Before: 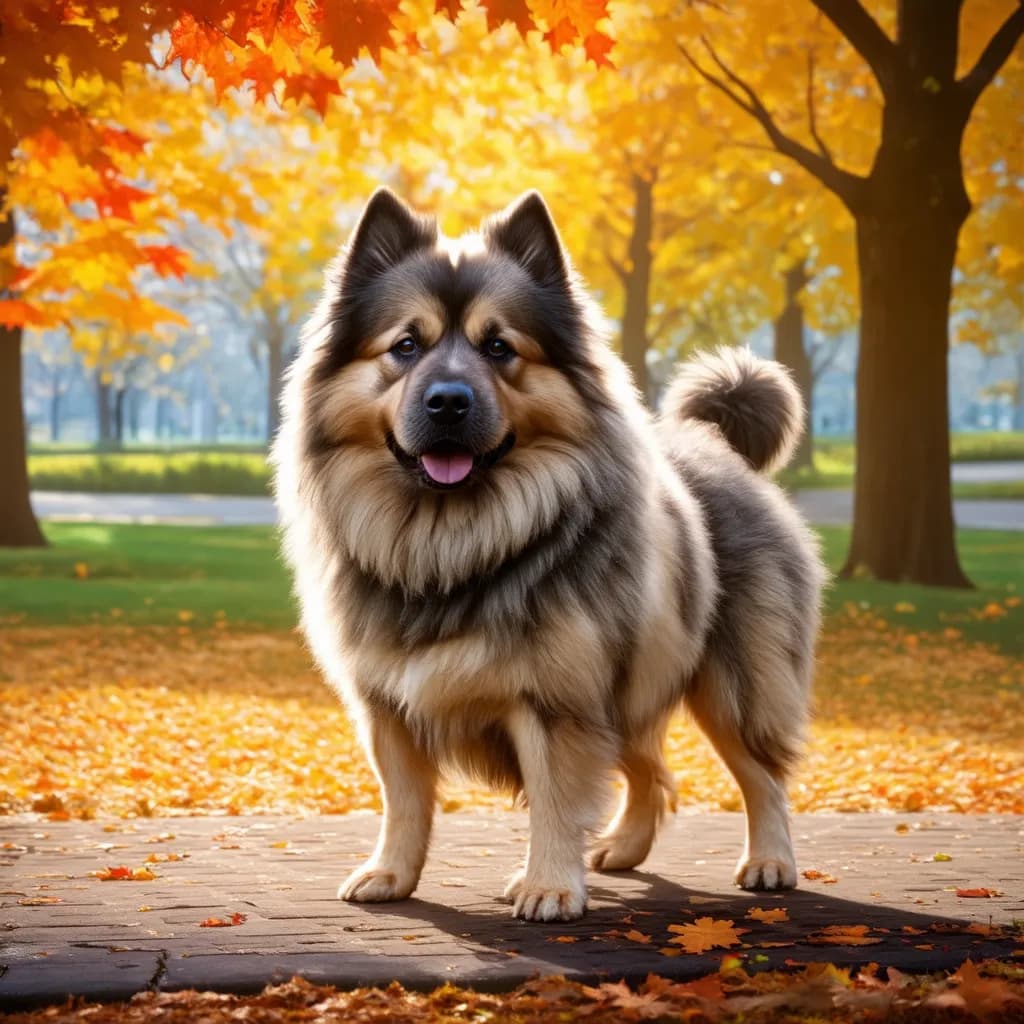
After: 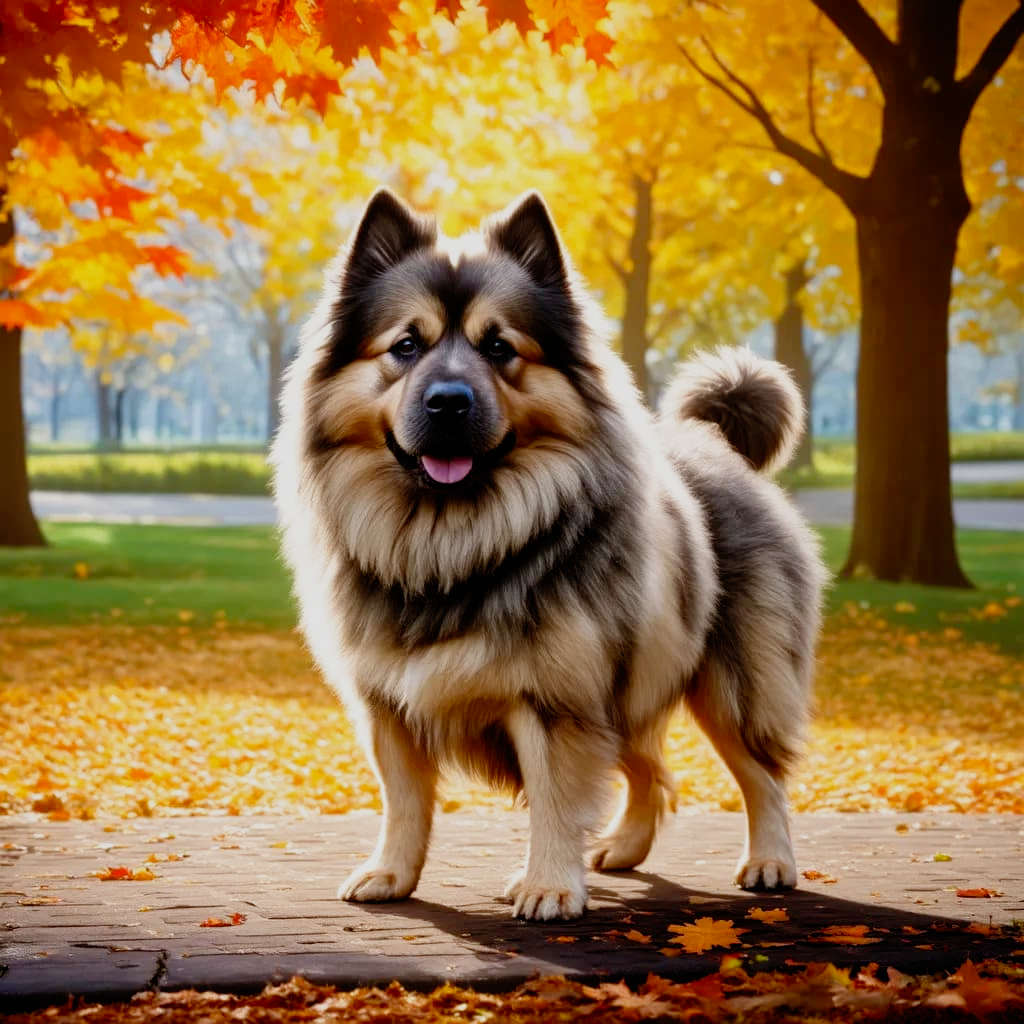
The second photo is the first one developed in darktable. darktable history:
filmic rgb: black relative exposure -8.02 EV, white relative exposure 4.01 EV, hardness 4.2, latitude 49.51%, contrast 1.101, preserve chrominance no, color science v5 (2021), contrast in shadows safe, contrast in highlights safe
